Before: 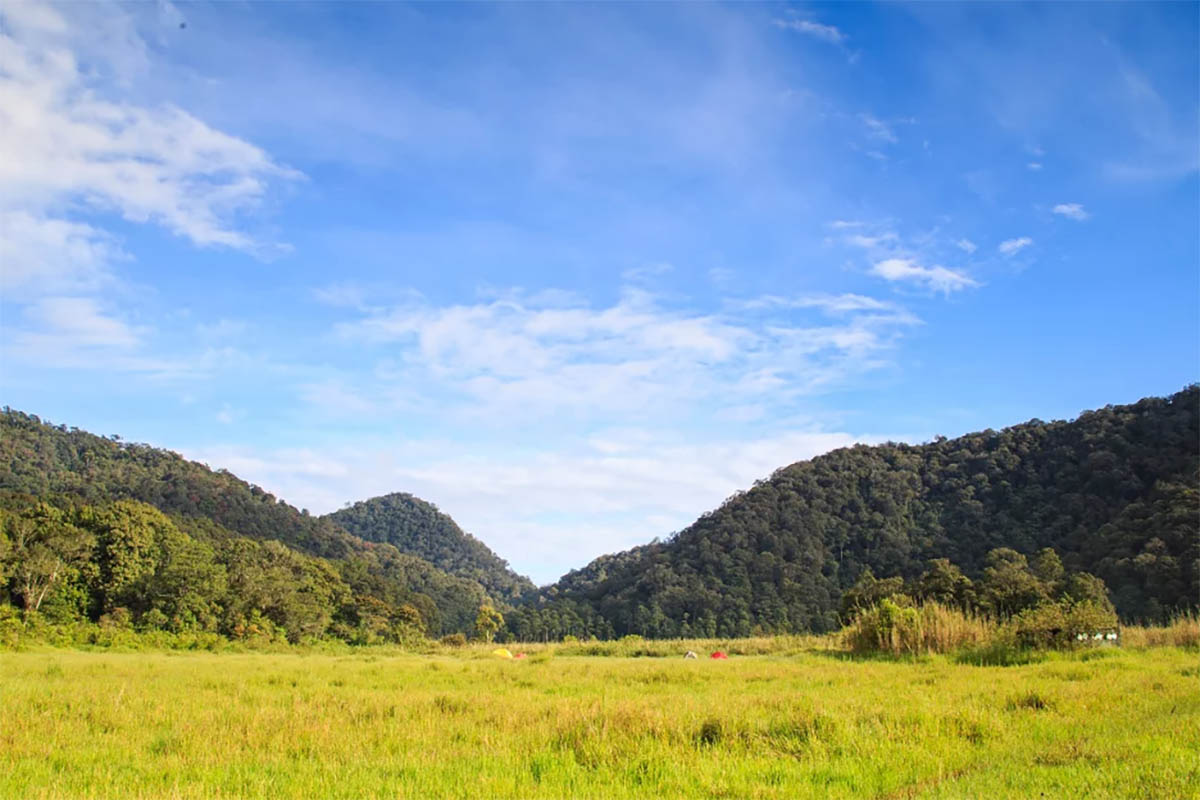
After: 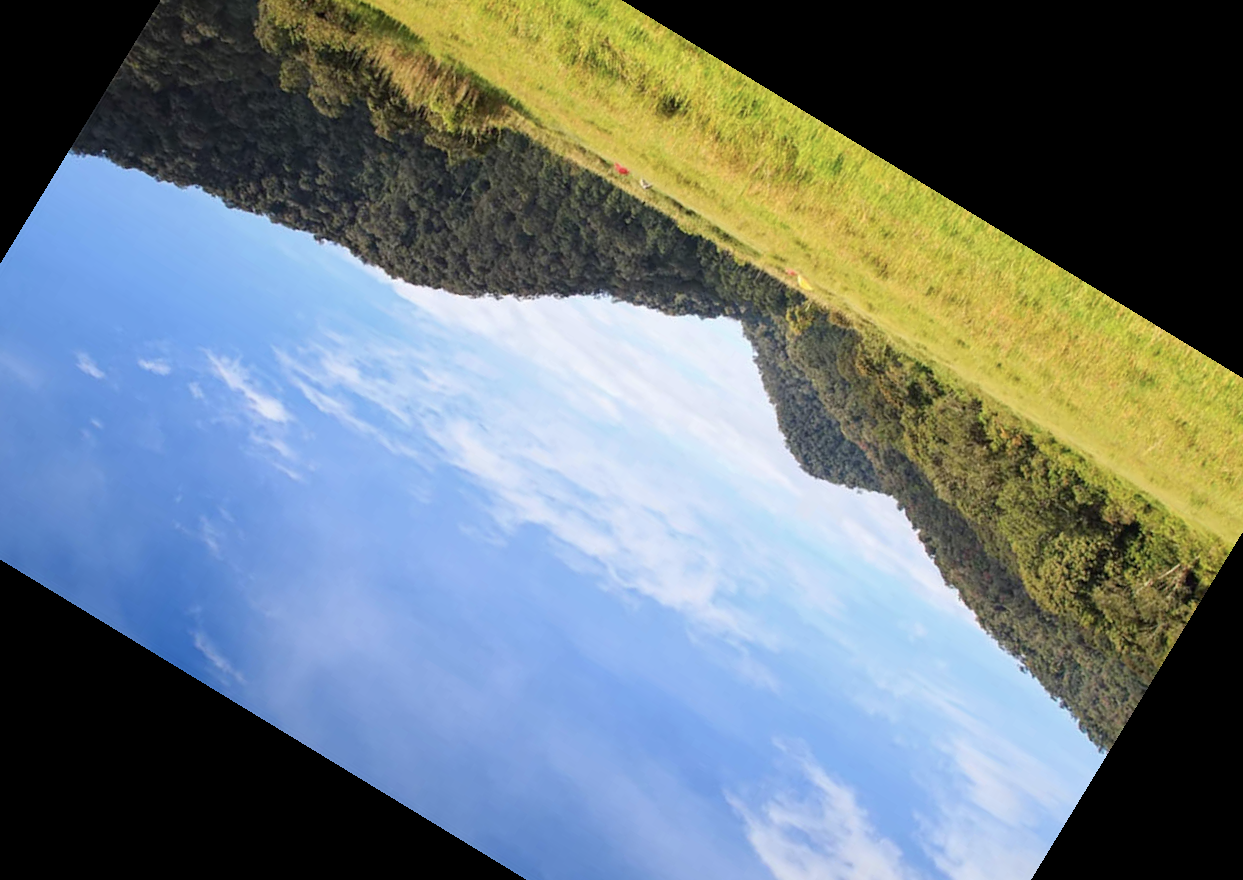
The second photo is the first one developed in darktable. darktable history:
white balance: emerald 1
contrast brightness saturation: saturation -0.17
crop and rotate: angle 148.68°, left 9.111%, top 15.603%, right 4.588%, bottom 17.041%
